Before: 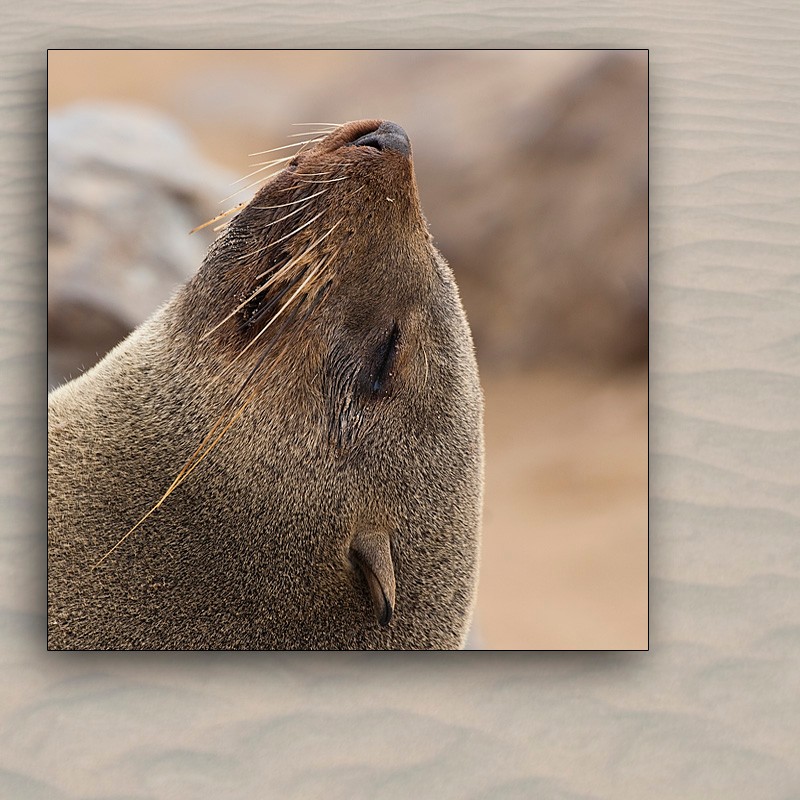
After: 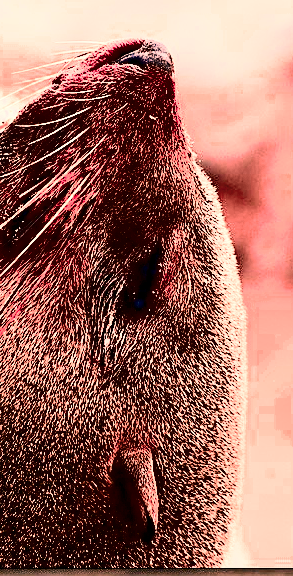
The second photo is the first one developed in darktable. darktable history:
contrast brightness saturation: contrast 0.779, brightness -0.988, saturation 0.997
exposure: black level correction 0, exposure 1 EV, compensate highlight preservation false
tone curve: curves: ch0 [(0.013, 0) (0.061, 0.068) (0.239, 0.256) (0.502, 0.505) (0.683, 0.676) (0.761, 0.773) (0.858, 0.858) (0.987, 0.945)]; ch1 [(0, 0) (0.172, 0.123) (0.304, 0.267) (0.414, 0.395) (0.472, 0.473) (0.502, 0.508) (0.521, 0.528) (0.583, 0.595) (0.654, 0.673) (0.728, 0.761) (1, 1)]; ch2 [(0, 0) (0.411, 0.424) (0.485, 0.476) (0.502, 0.502) (0.553, 0.557) (0.57, 0.576) (1, 1)], preserve colors none
color balance rgb: perceptual saturation grading › global saturation 0.301%
crop and rotate: left 29.836%, top 10.341%, right 33.455%, bottom 17.649%
color zones: curves: ch0 [(0.006, 0.385) (0.143, 0.563) (0.243, 0.321) (0.352, 0.464) (0.516, 0.456) (0.625, 0.5) (0.75, 0.5) (0.875, 0.5)]; ch1 [(0, 0.5) (0.134, 0.504) (0.246, 0.463) (0.421, 0.515) (0.5, 0.56) (0.625, 0.5) (0.75, 0.5) (0.875, 0.5)]; ch2 [(0, 0.5) (0.131, 0.426) (0.307, 0.289) (0.38, 0.188) (0.513, 0.216) (0.625, 0.548) (0.75, 0.468) (0.838, 0.396) (0.971, 0.311)]
tone equalizer: mask exposure compensation -0.499 EV
color correction: highlights a* 20.51, highlights b* 19.36
